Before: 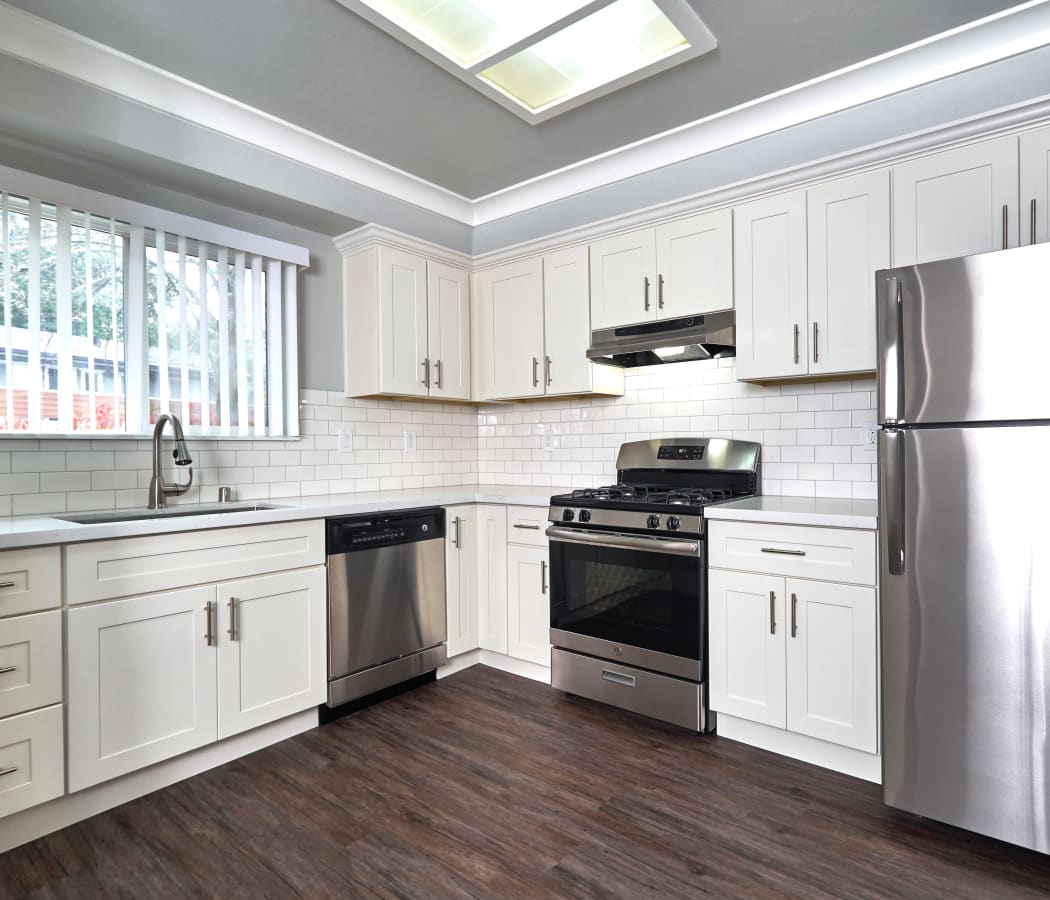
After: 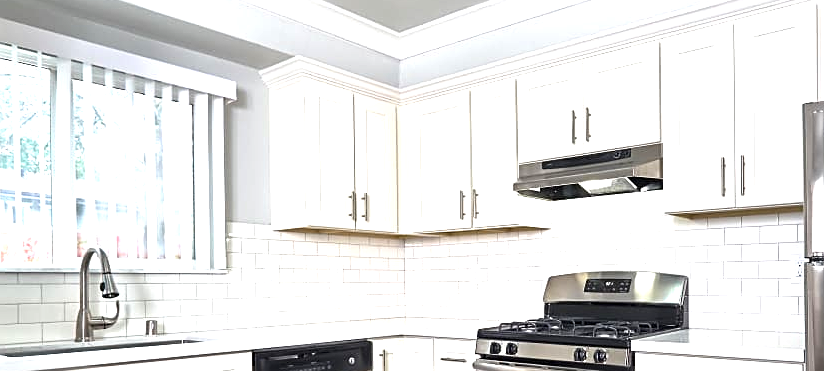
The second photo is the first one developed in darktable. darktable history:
exposure: black level correction -0.001, exposure 0.902 EV, compensate exposure bias true, compensate highlight preservation false
sharpen: amount 0.498
crop: left 6.992%, top 18.642%, right 14.518%, bottom 40.101%
